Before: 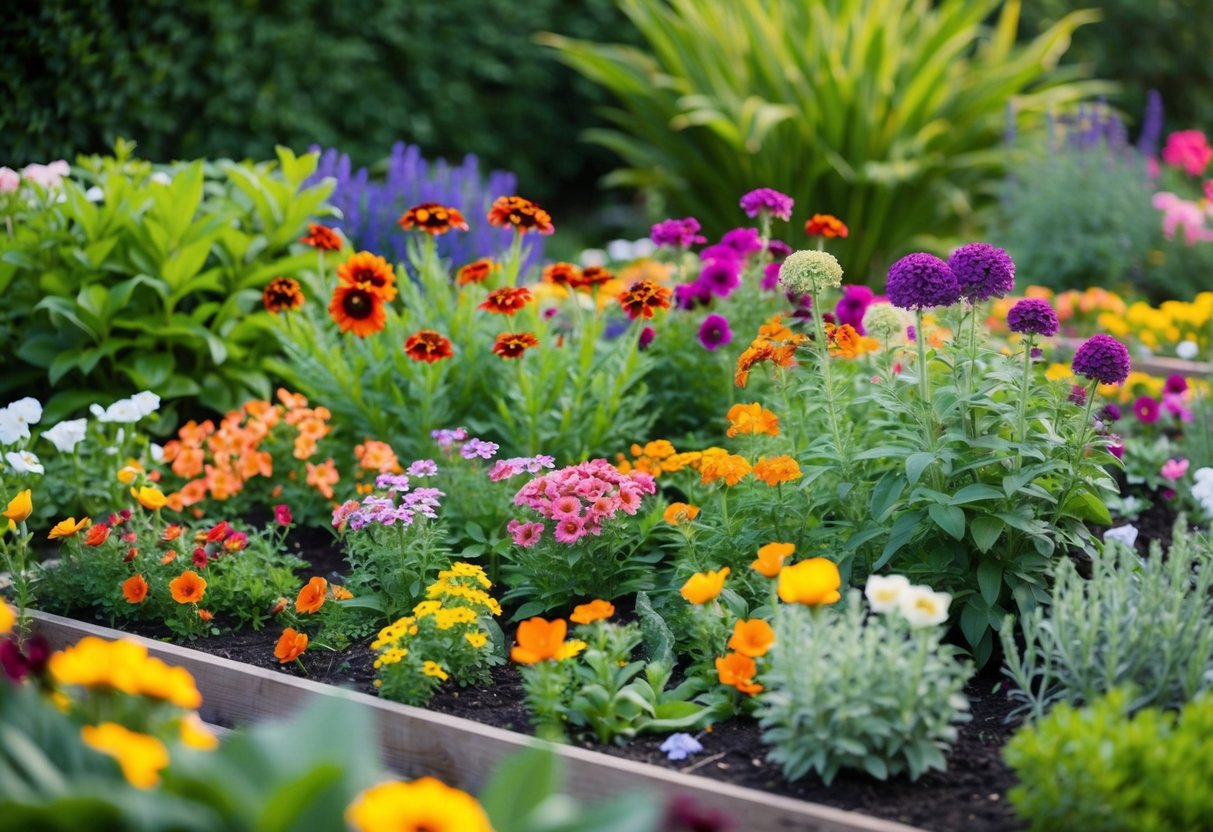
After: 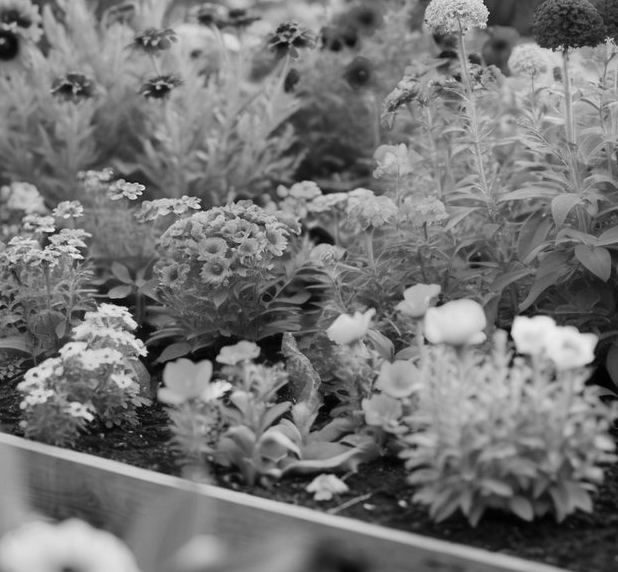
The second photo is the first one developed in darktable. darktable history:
crop and rotate: left 29.237%, top 31.152%, right 19.807%
monochrome: a -6.99, b 35.61, size 1.4
